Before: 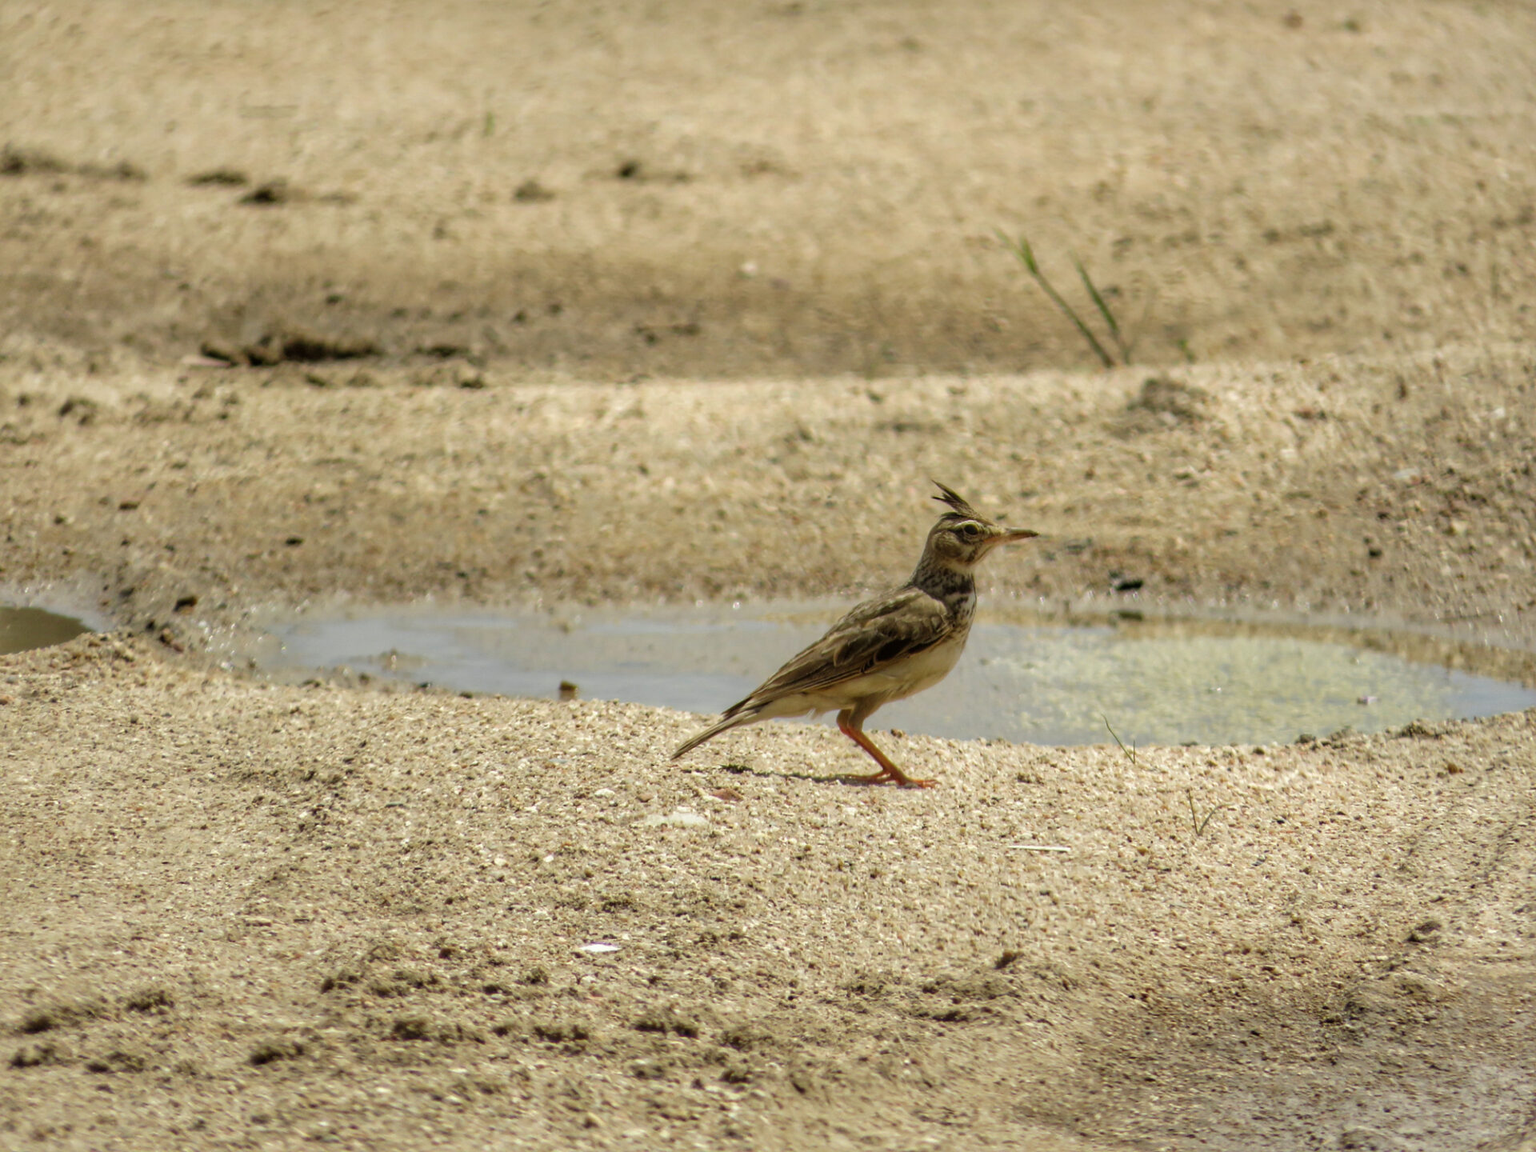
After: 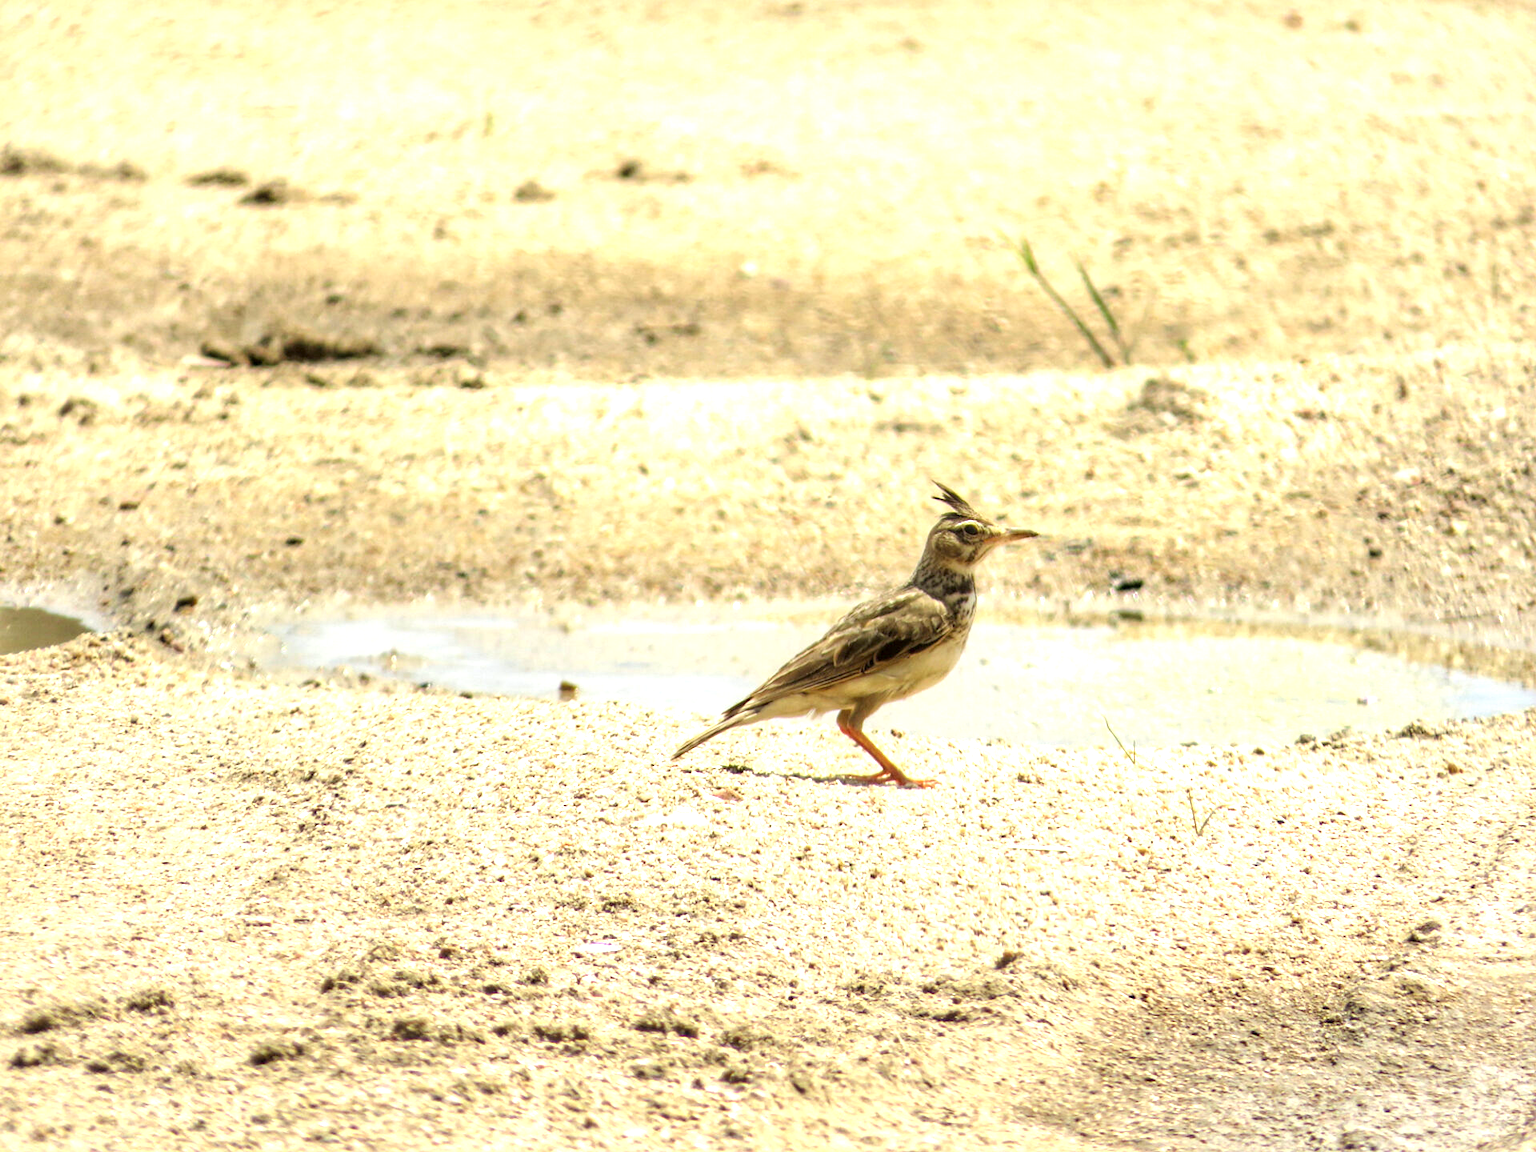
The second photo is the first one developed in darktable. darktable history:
exposure: black level correction 0.001, exposure 1.398 EV, compensate highlight preservation false
